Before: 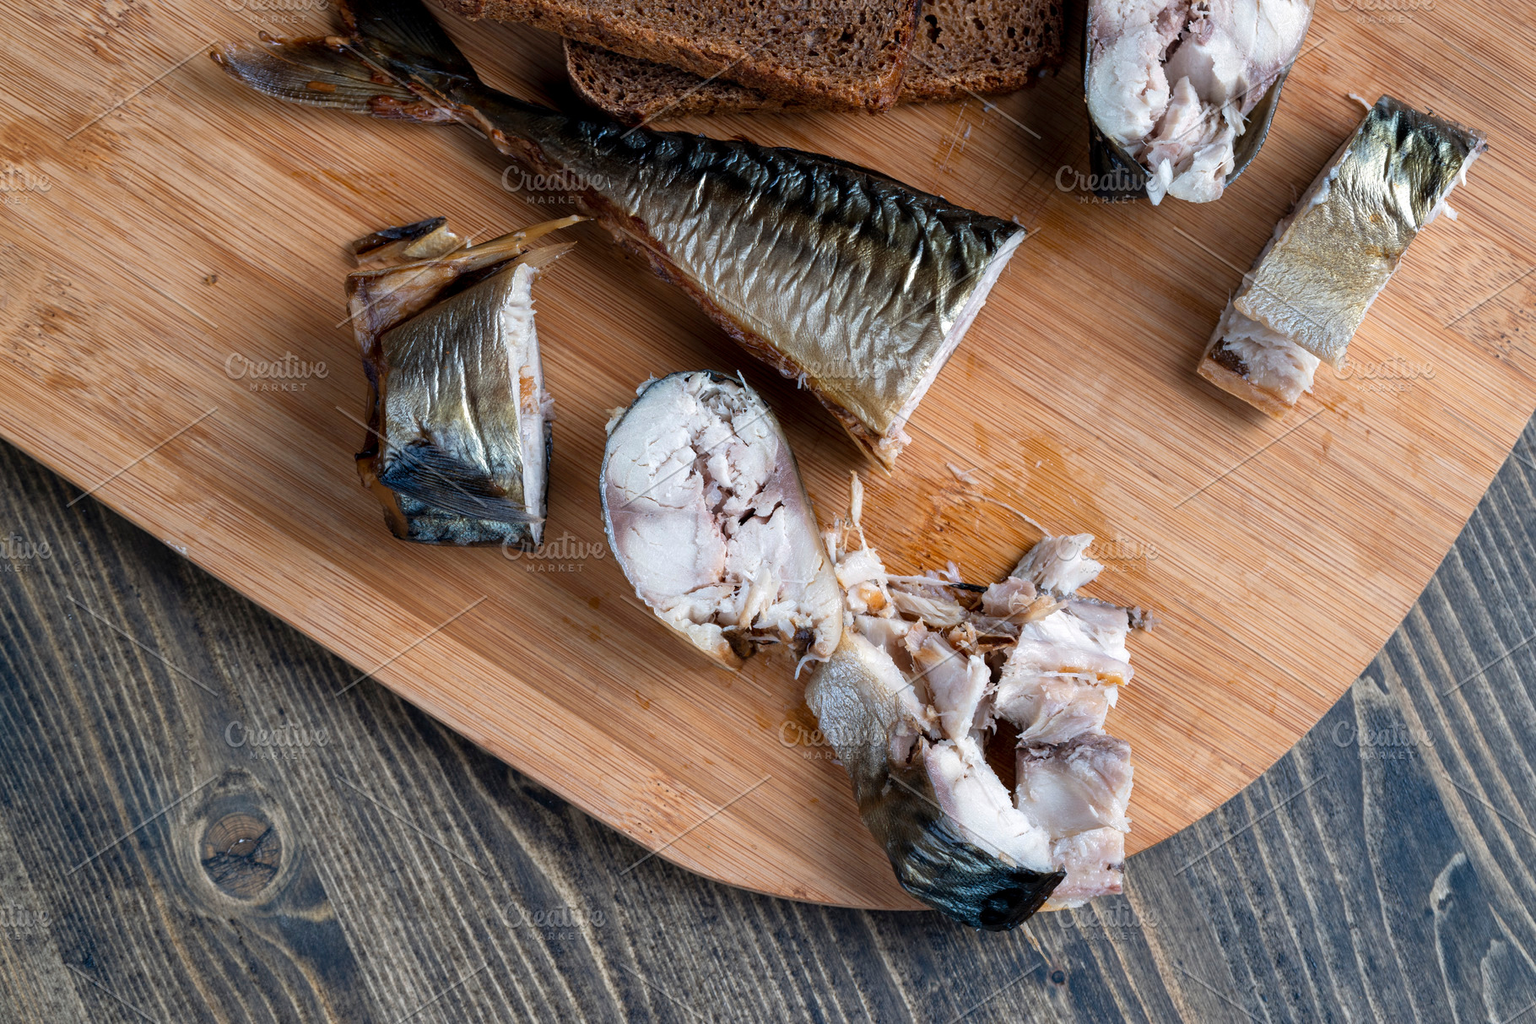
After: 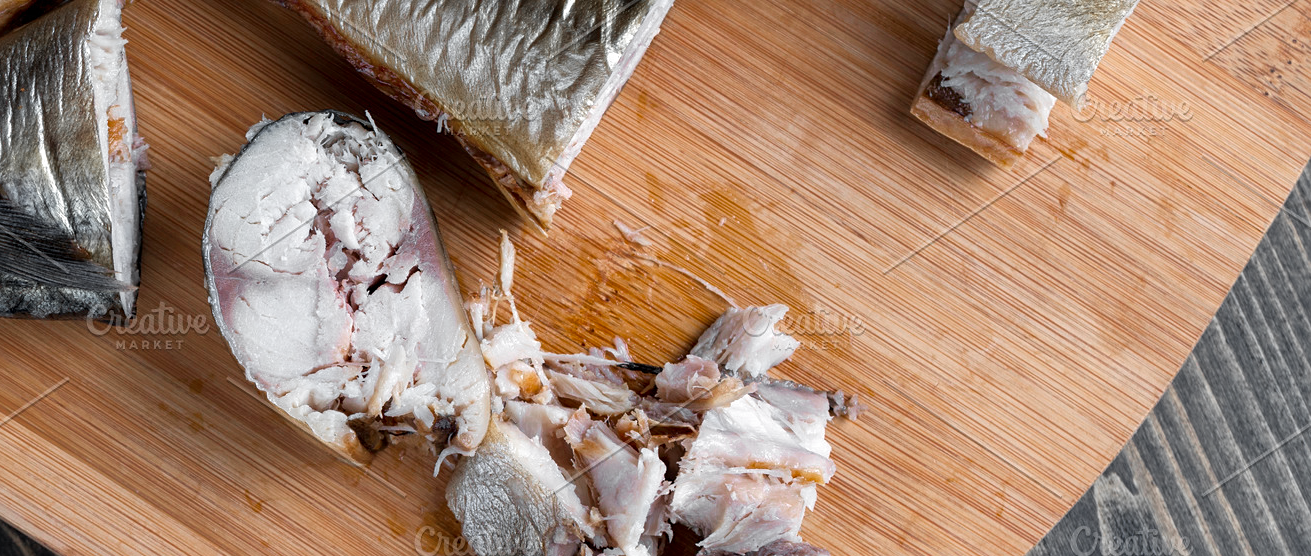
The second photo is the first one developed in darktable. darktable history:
crop and rotate: left 27.938%, top 27.046%, bottom 27.046%
color balance rgb: shadows fall-off 101%, linear chroma grading › mid-tones 7.63%, perceptual saturation grading › mid-tones 11.68%, mask middle-gray fulcrum 22.45%, global vibrance 10.11%, saturation formula JzAzBz (2021)
color zones: curves: ch1 [(0, 0.638) (0.193, 0.442) (0.286, 0.15) (0.429, 0.14) (0.571, 0.142) (0.714, 0.154) (0.857, 0.175) (1, 0.638)]
sharpen: amount 0.2
